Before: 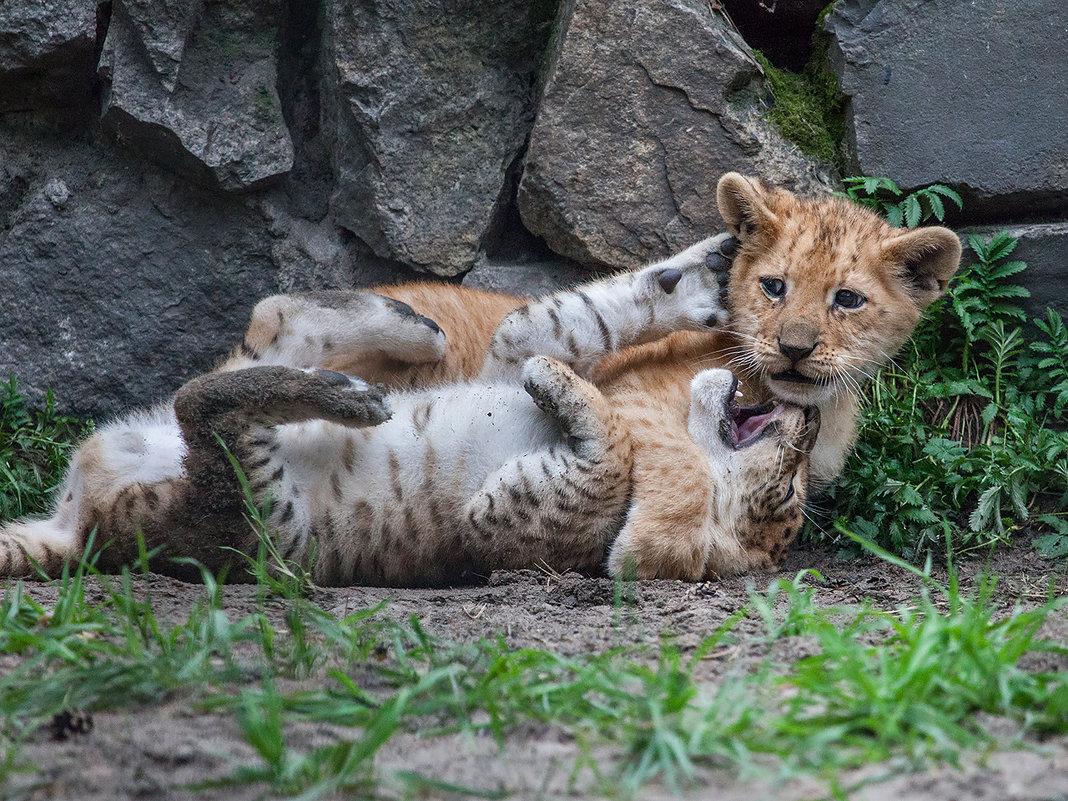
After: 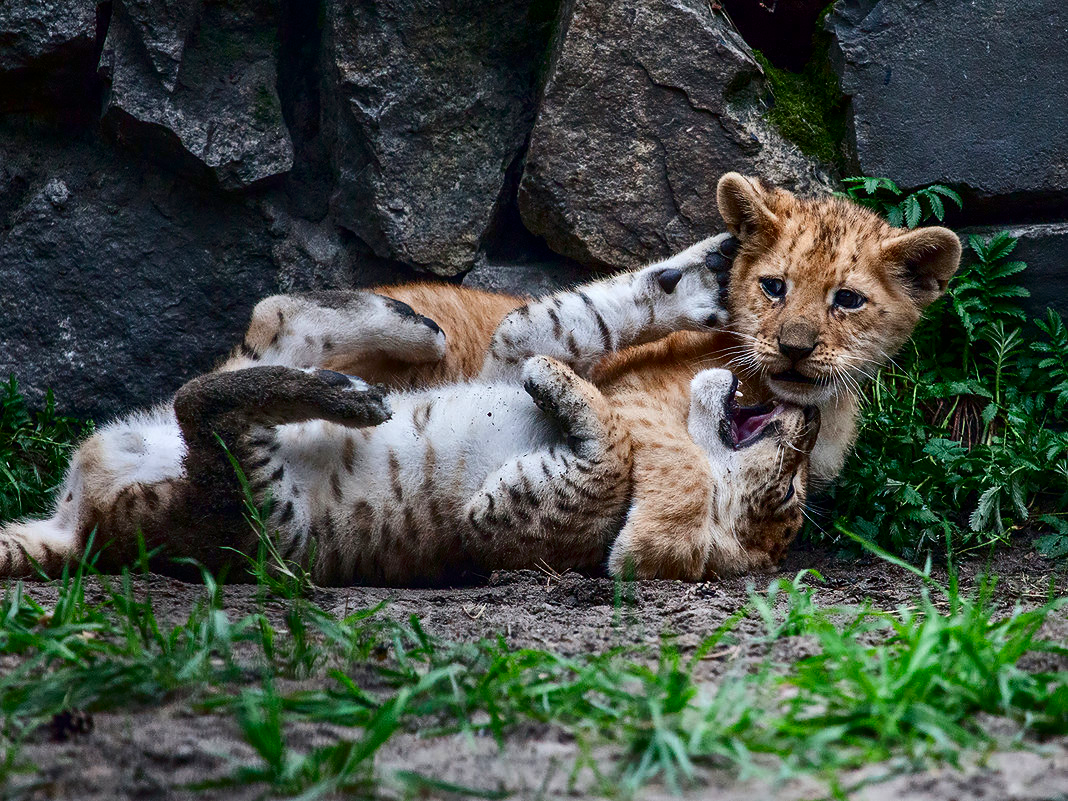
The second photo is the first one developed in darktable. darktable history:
contrast brightness saturation: contrast 0.222, brightness -0.19, saturation 0.24
